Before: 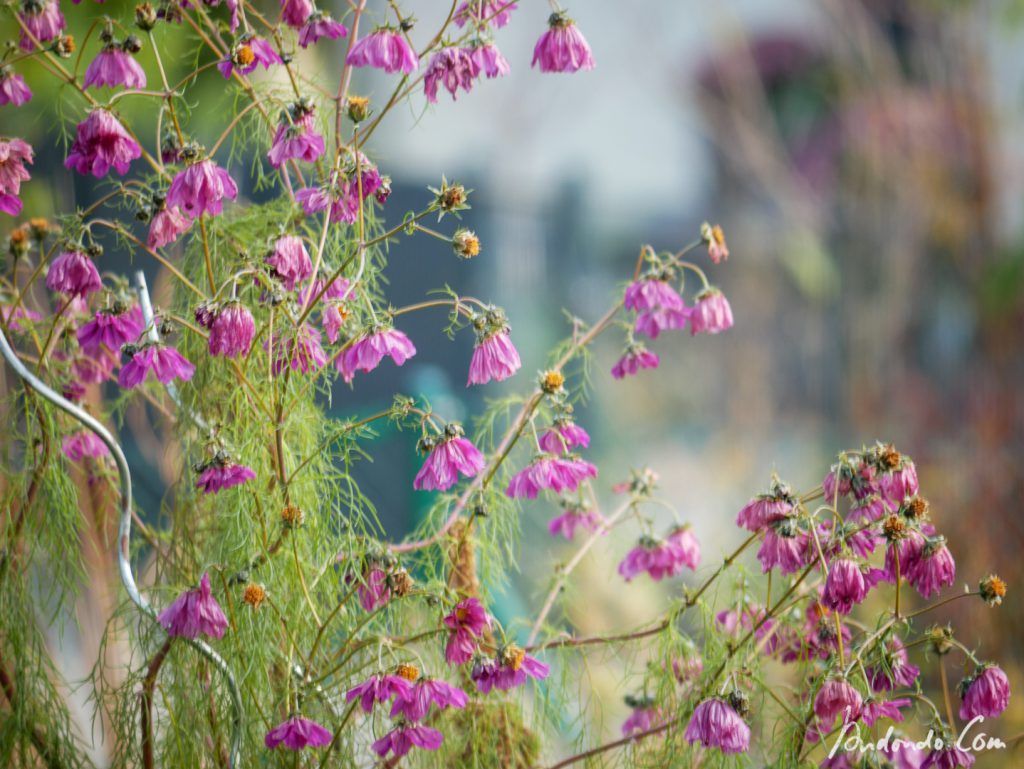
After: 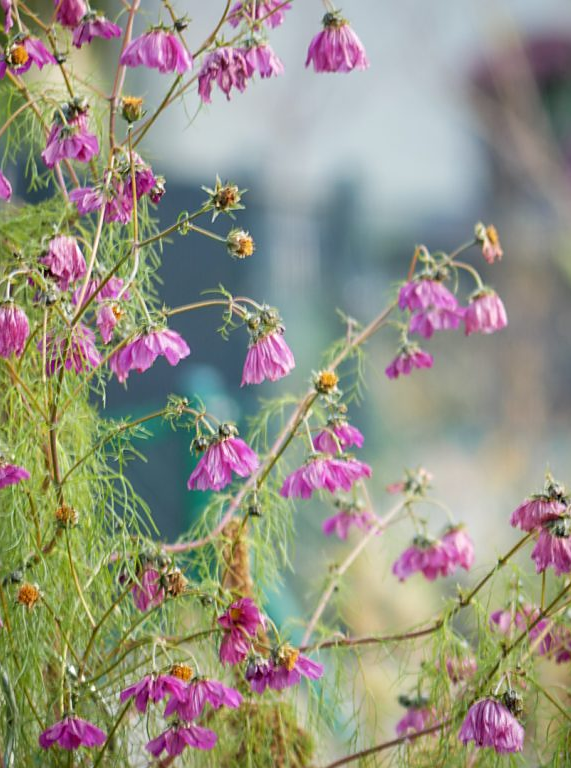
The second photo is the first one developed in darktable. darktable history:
crop: left 22.082%, right 22.061%, bottom 0.011%
sharpen: radius 1.879, amount 0.408, threshold 1.53
